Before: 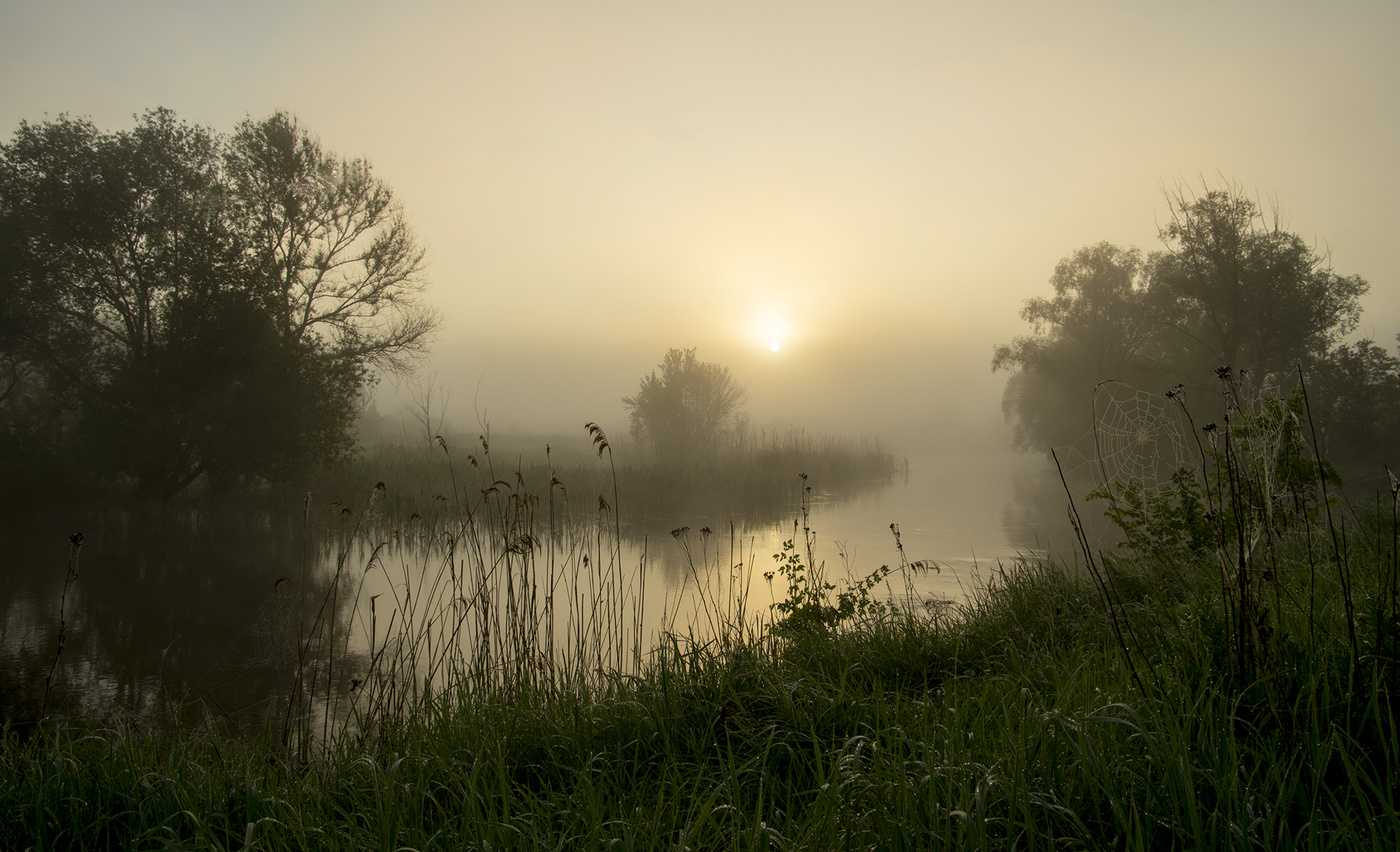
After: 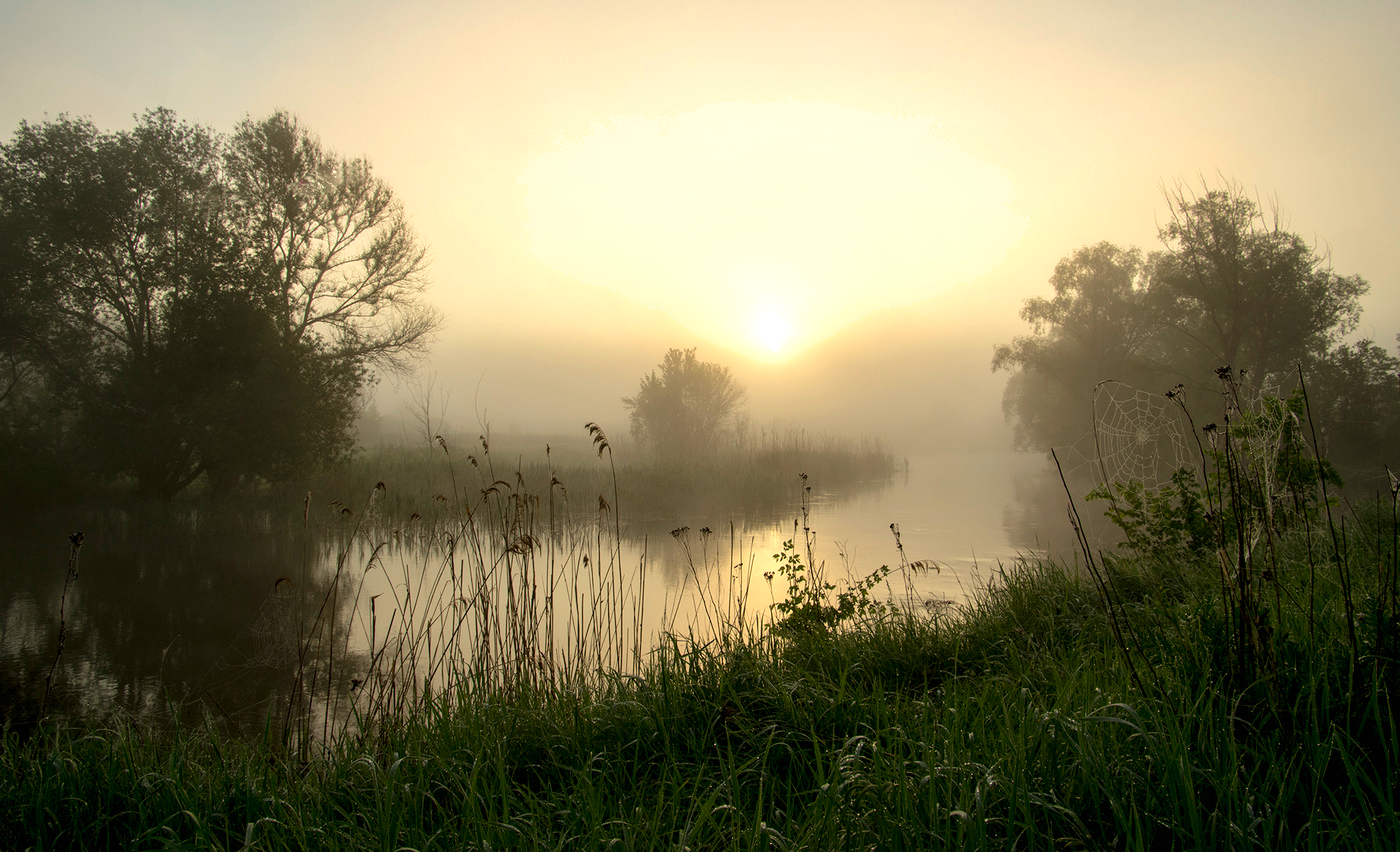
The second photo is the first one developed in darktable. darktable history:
shadows and highlights: shadows 10.98, white point adjustment 1.05, highlights -38.24
exposure: black level correction 0, exposure 0.499 EV, compensate exposure bias true, compensate highlight preservation false
